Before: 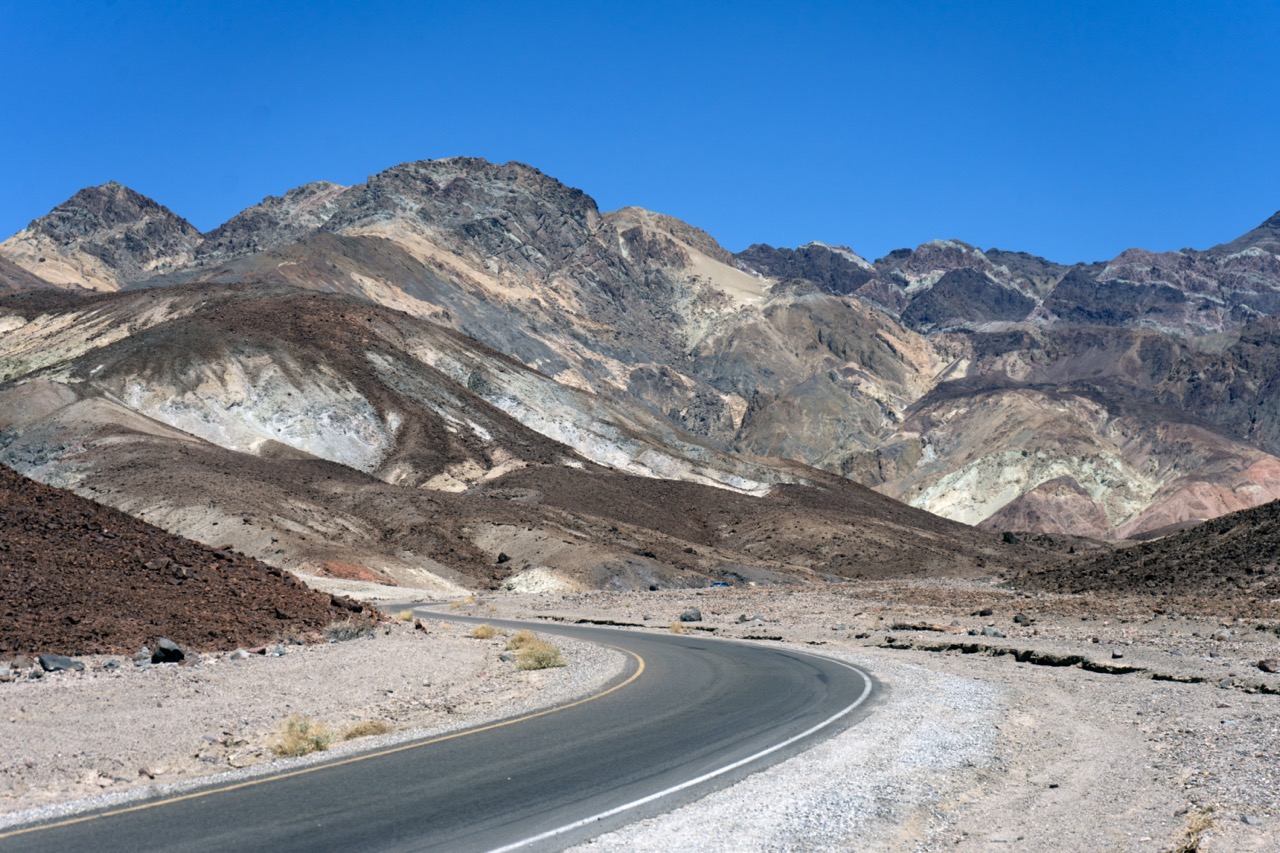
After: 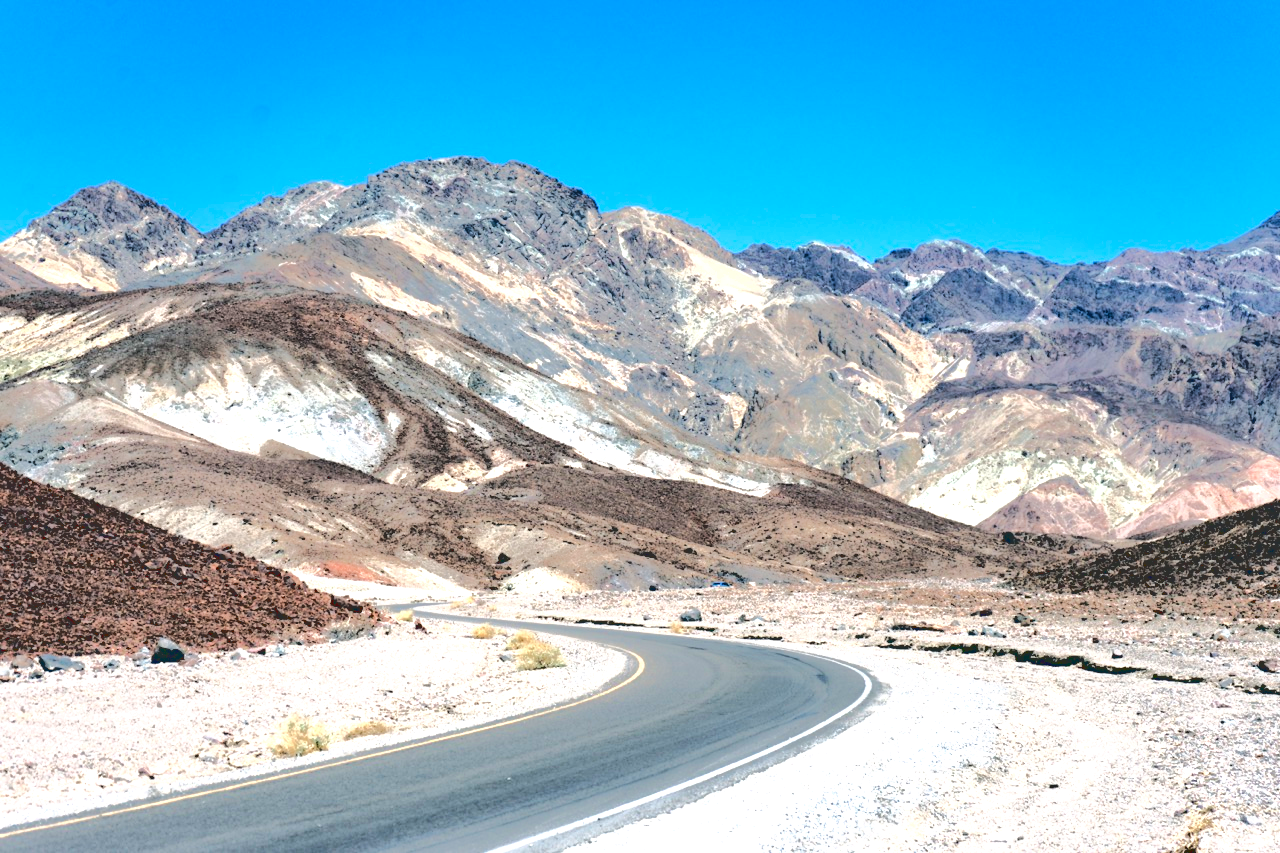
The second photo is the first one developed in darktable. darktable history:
exposure: black level correction 0, exposure 0.95 EV, compensate exposure bias true, compensate highlight preservation false
shadows and highlights: shadows 37.27, highlights -28.18, soften with gaussian
base curve: curves: ch0 [(0.065, 0.026) (0.236, 0.358) (0.53, 0.546) (0.777, 0.841) (0.924, 0.992)], preserve colors average RGB
